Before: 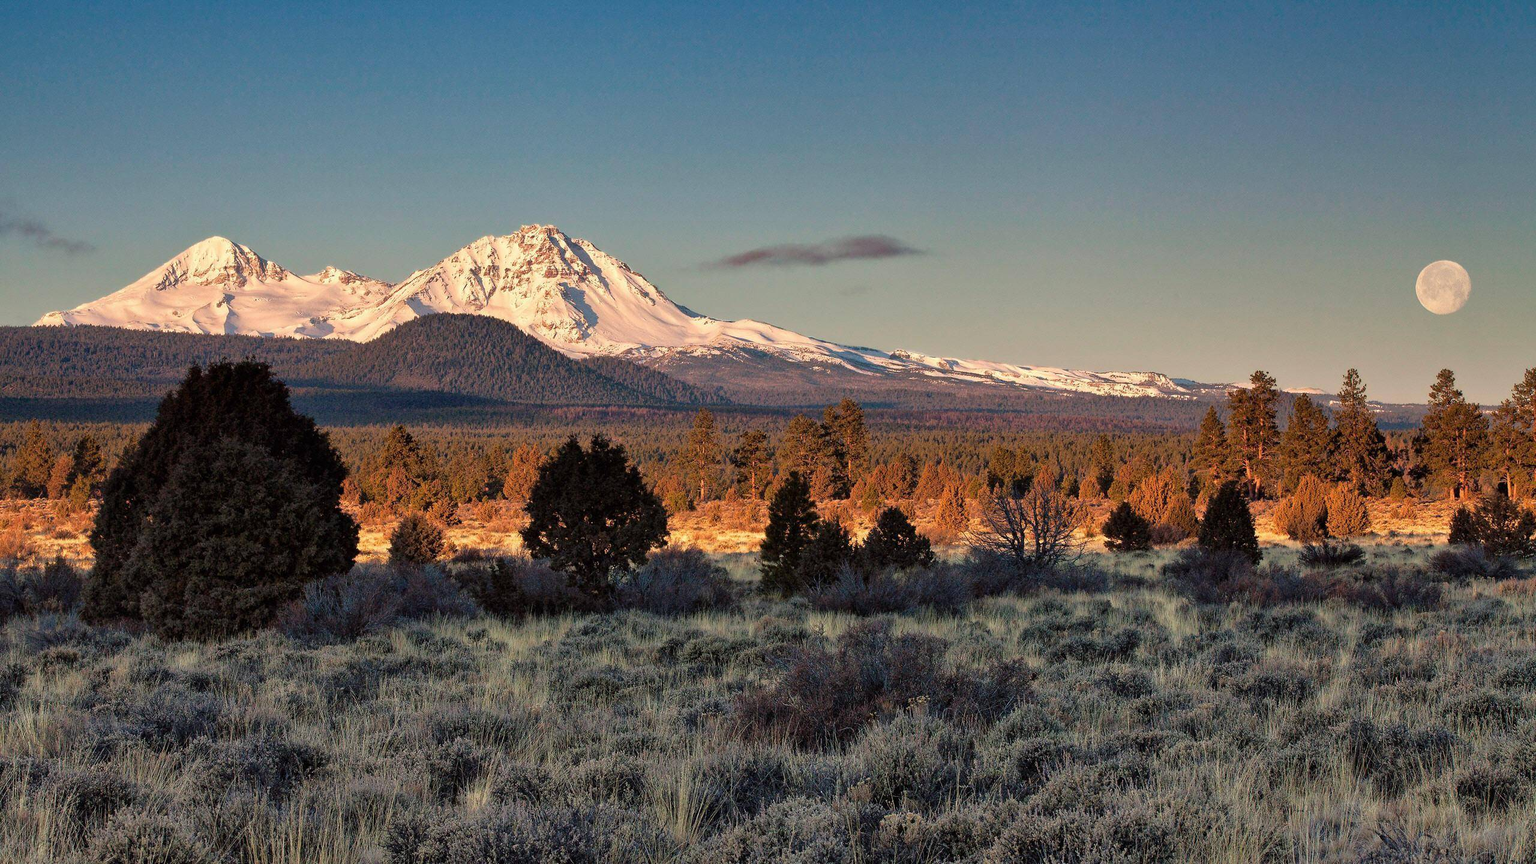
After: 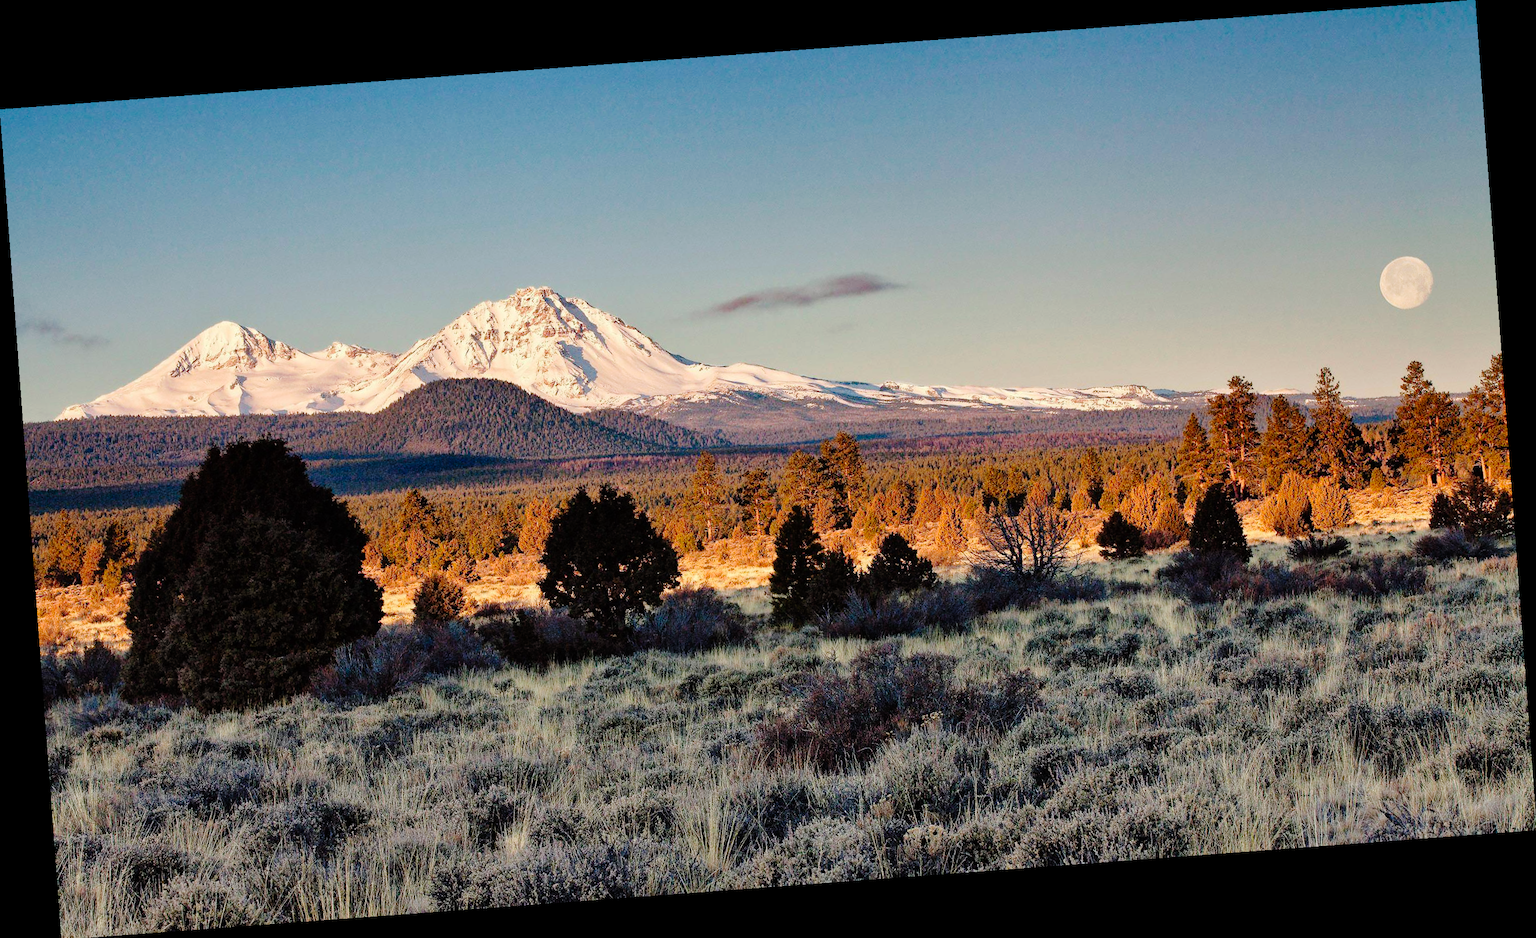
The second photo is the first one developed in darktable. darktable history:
rotate and perspective: rotation -4.25°, automatic cropping off
tone curve: curves: ch0 [(0, 0) (0.003, 0.001) (0.011, 0.006) (0.025, 0.012) (0.044, 0.018) (0.069, 0.025) (0.1, 0.045) (0.136, 0.074) (0.177, 0.124) (0.224, 0.196) (0.277, 0.289) (0.335, 0.396) (0.399, 0.495) (0.468, 0.585) (0.543, 0.663) (0.623, 0.728) (0.709, 0.808) (0.801, 0.87) (0.898, 0.932) (1, 1)], preserve colors none
